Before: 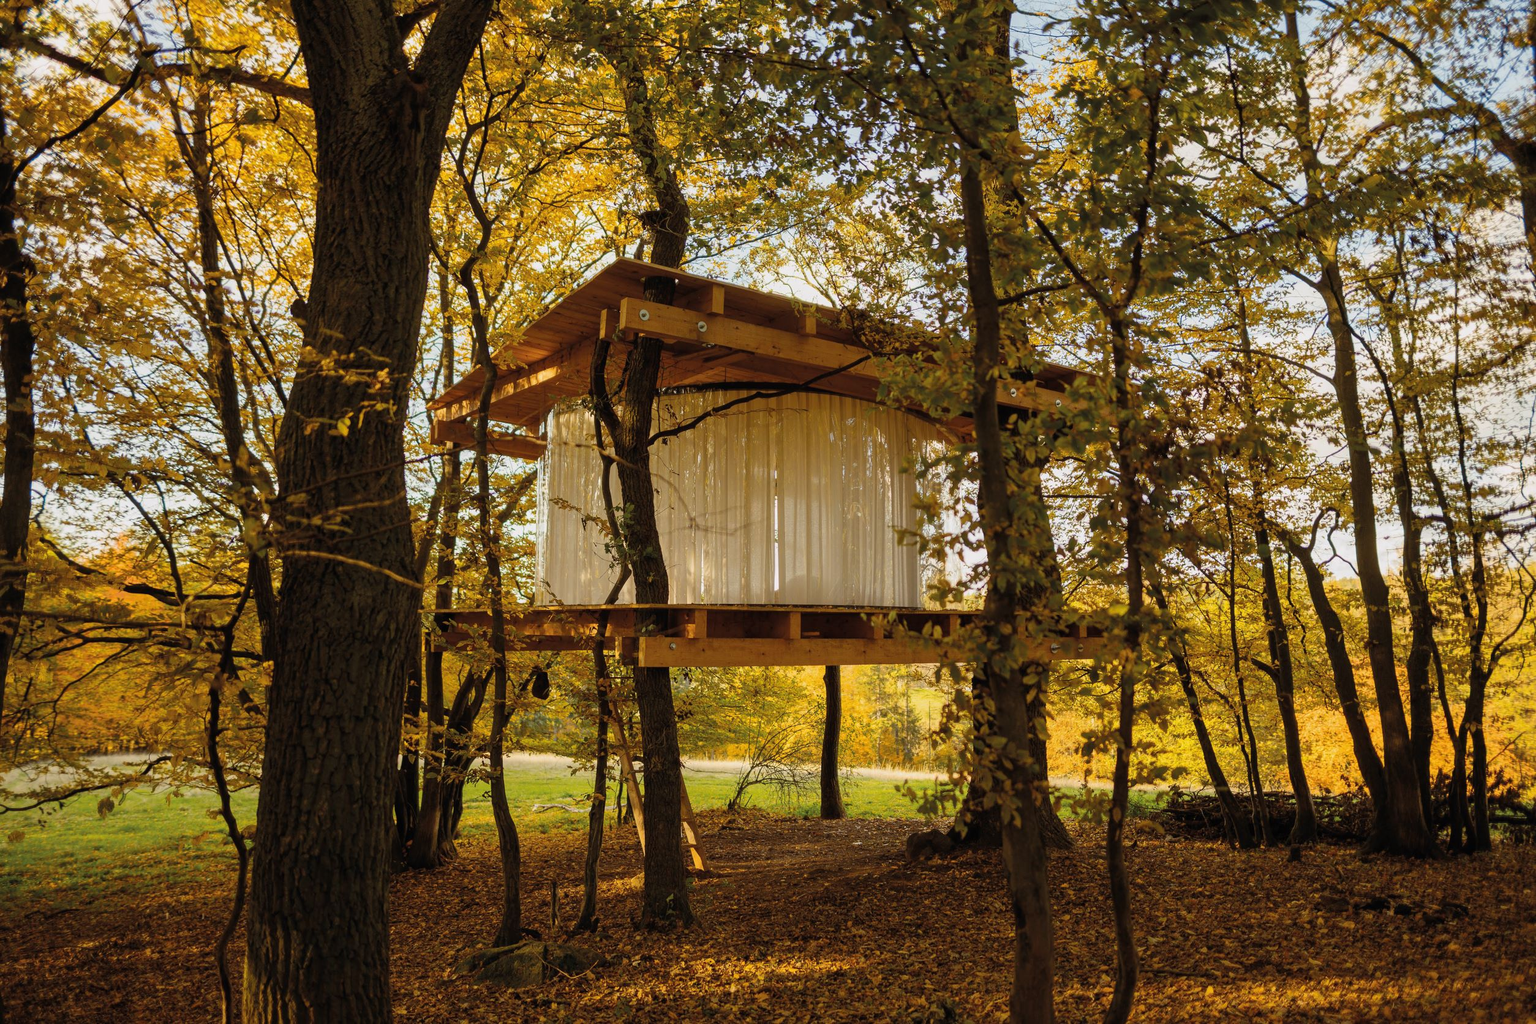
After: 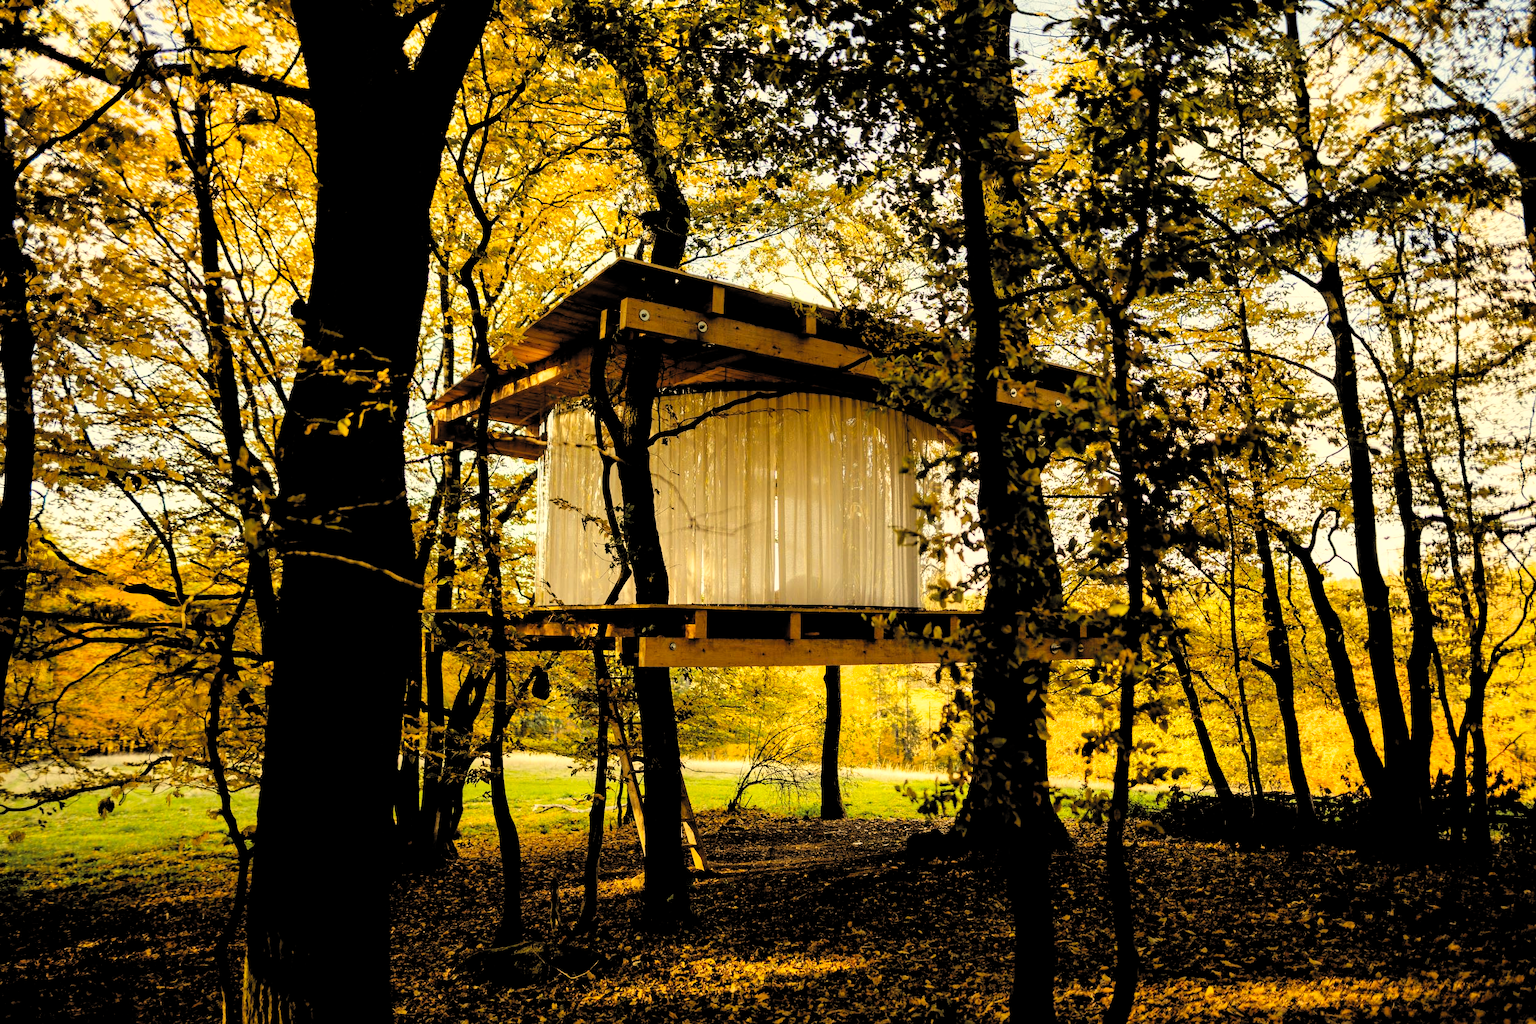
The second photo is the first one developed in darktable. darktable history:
color correction: highlights a* 1.39, highlights b* 17.83
filmic rgb: middle gray luminance 13.55%, black relative exposure -1.97 EV, white relative exposure 3.1 EV, threshold 6 EV, target black luminance 0%, hardness 1.79, latitude 59.23%, contrast 1.728, highlights saturation mix 5%, shadows ↔ highlights balance -37.52%, add noise in highlights 0, color science v3 (2019), use custom middle-gray values true, iterations of high-quality reconstruction 0, contrast in highlights soft, enable highlight reconstruction true
